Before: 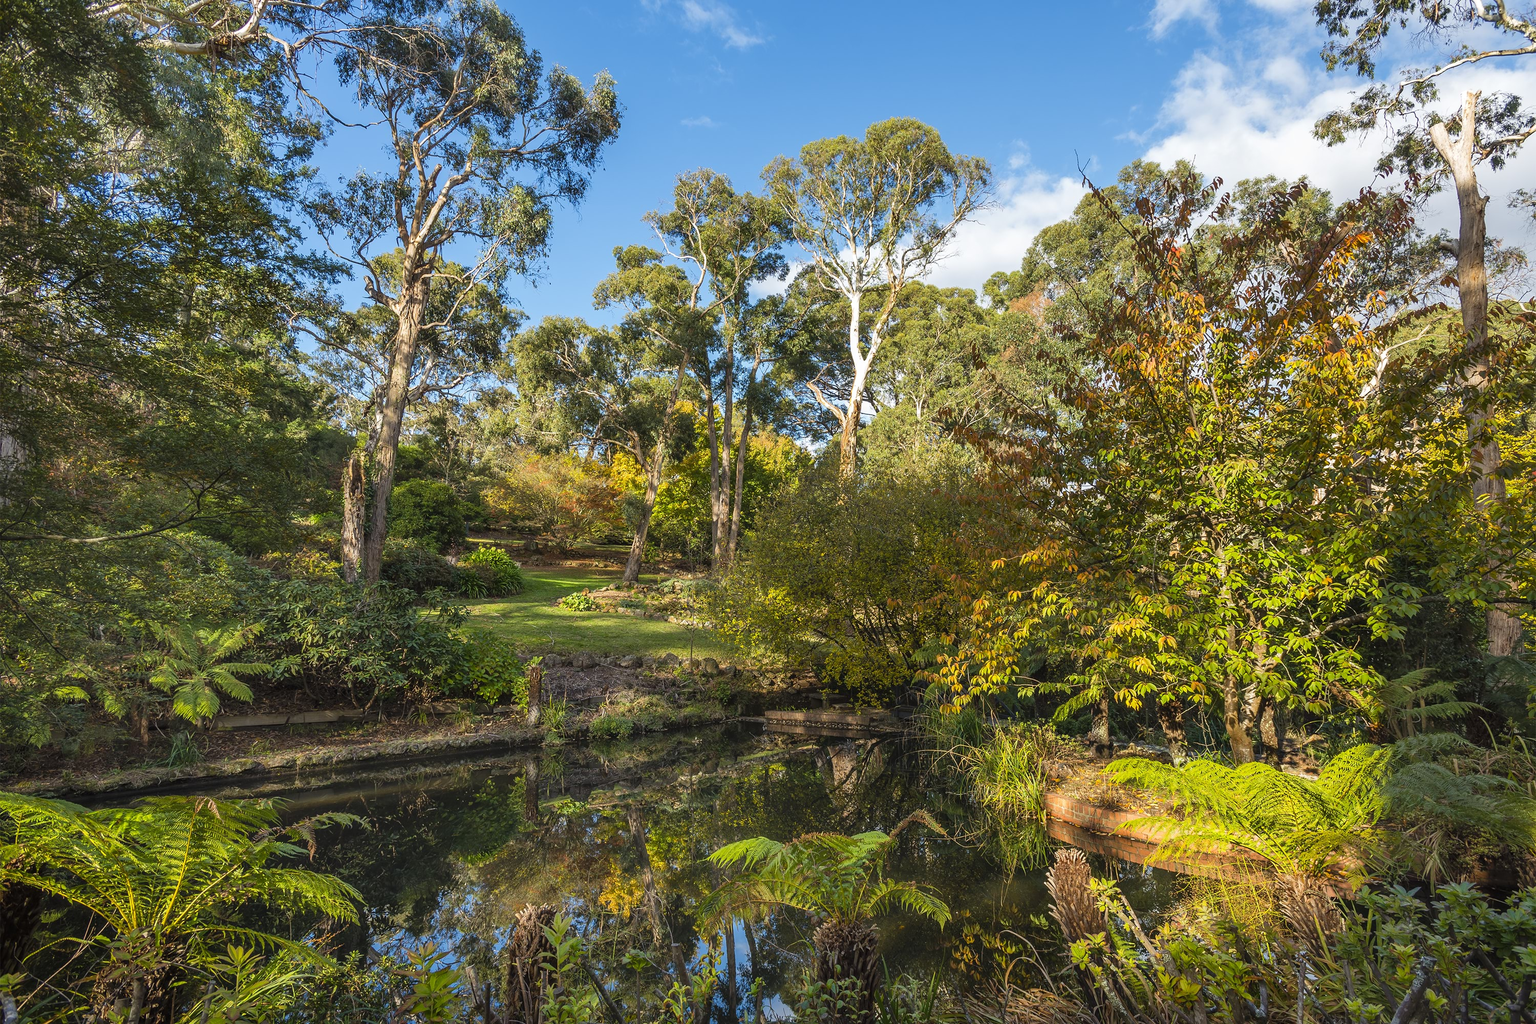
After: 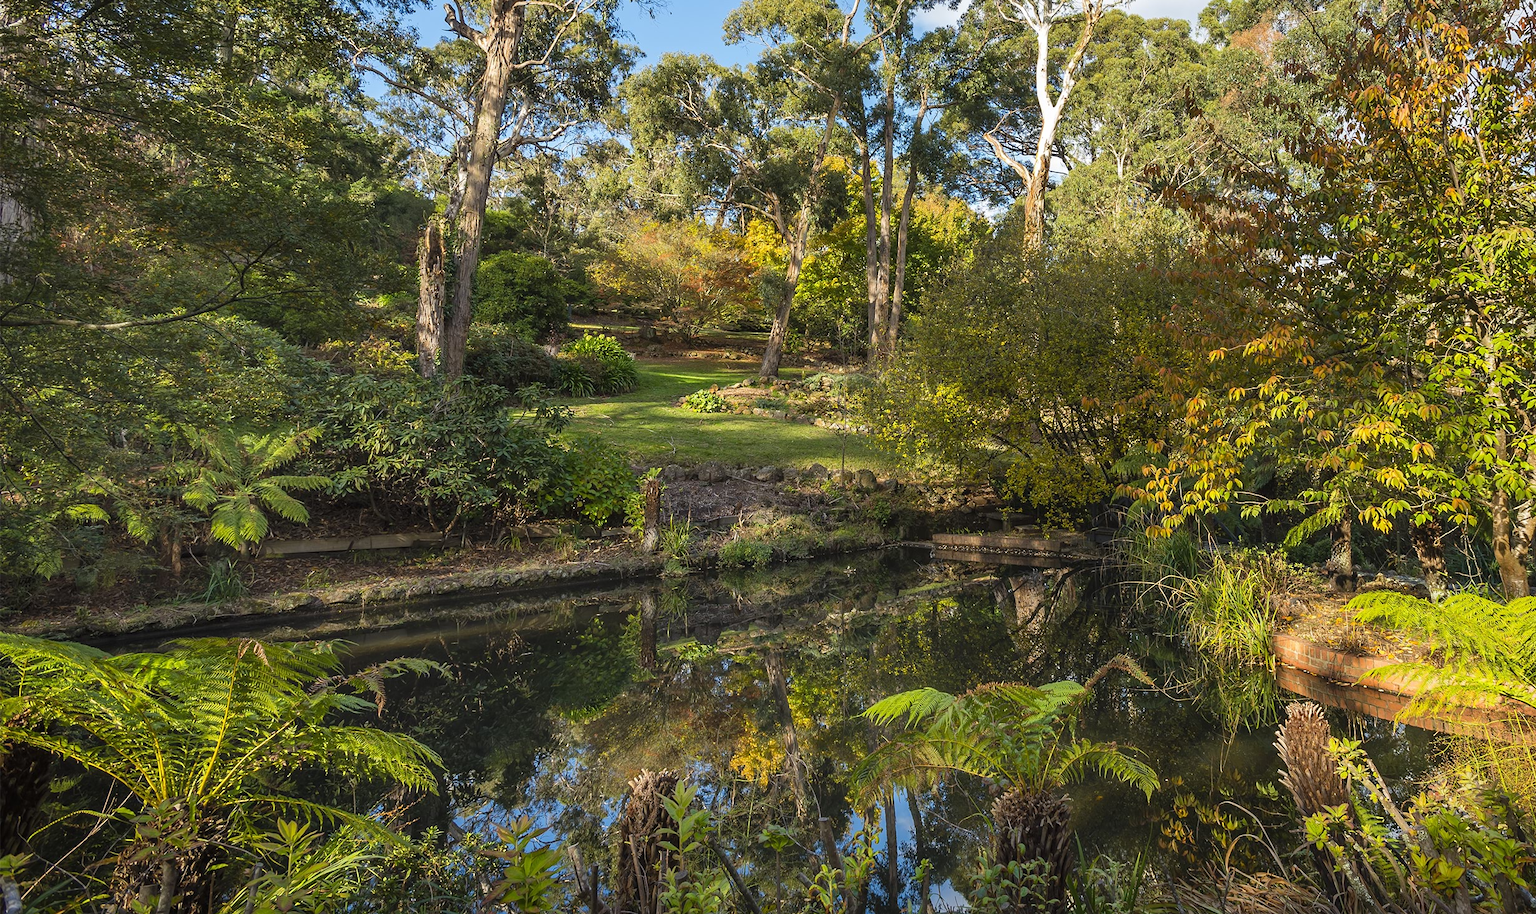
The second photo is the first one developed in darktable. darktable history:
crop: top 26.663%, right 17.965%
sharpen: radius 5.336, amount 0.315, threshold 26.126
